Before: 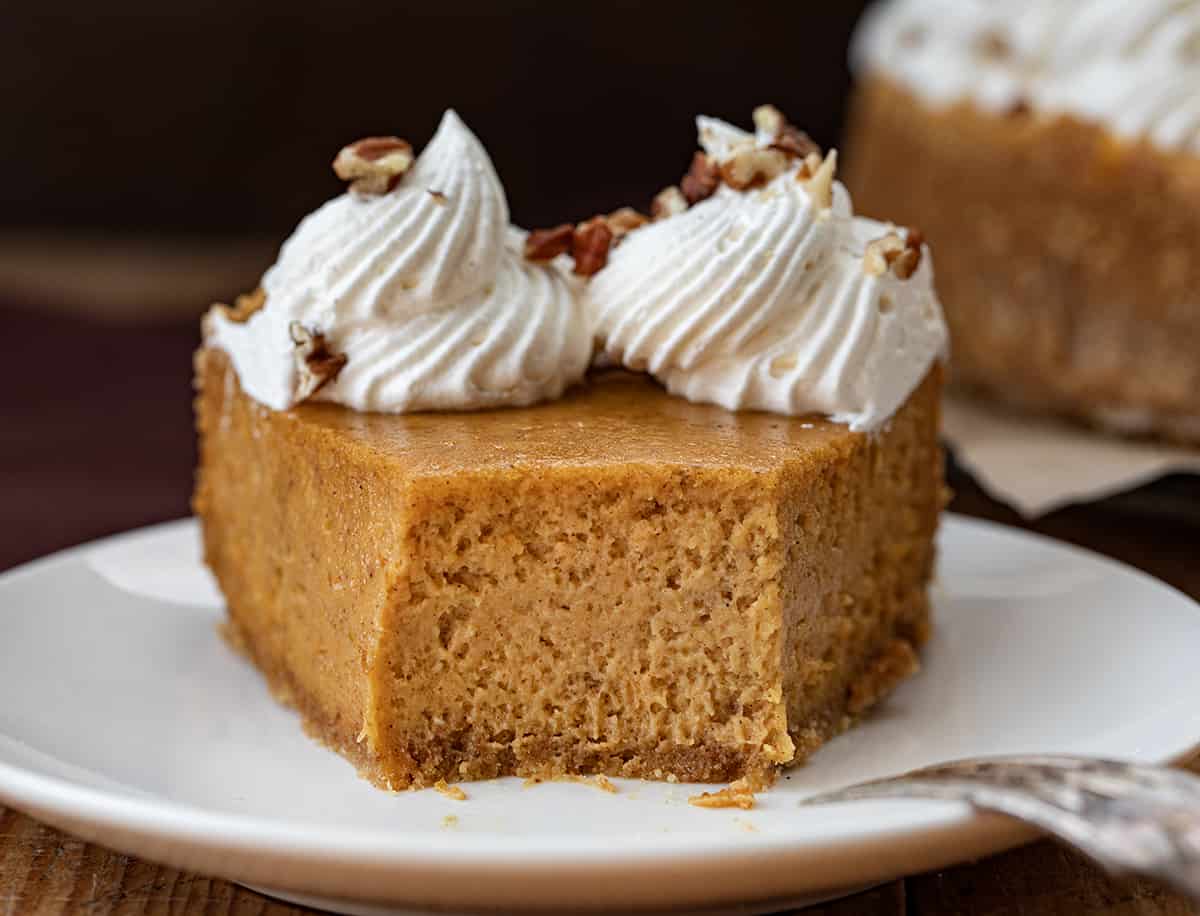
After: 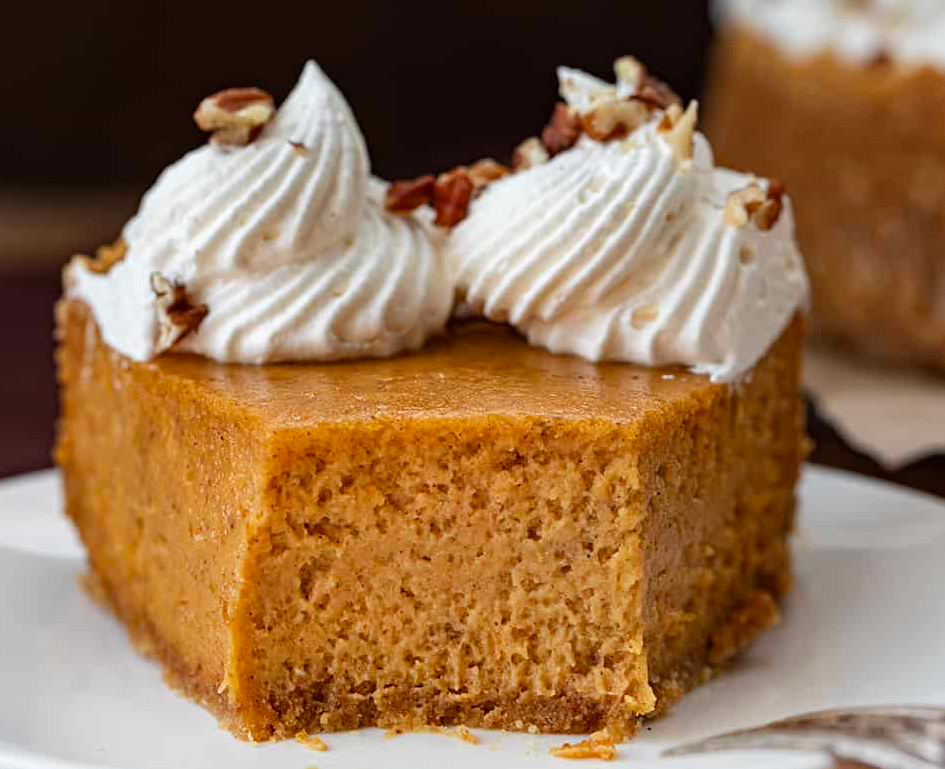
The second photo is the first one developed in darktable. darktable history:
crop: left 11.584%, top 5.372%, right 9.597%, bottom 10.64%
